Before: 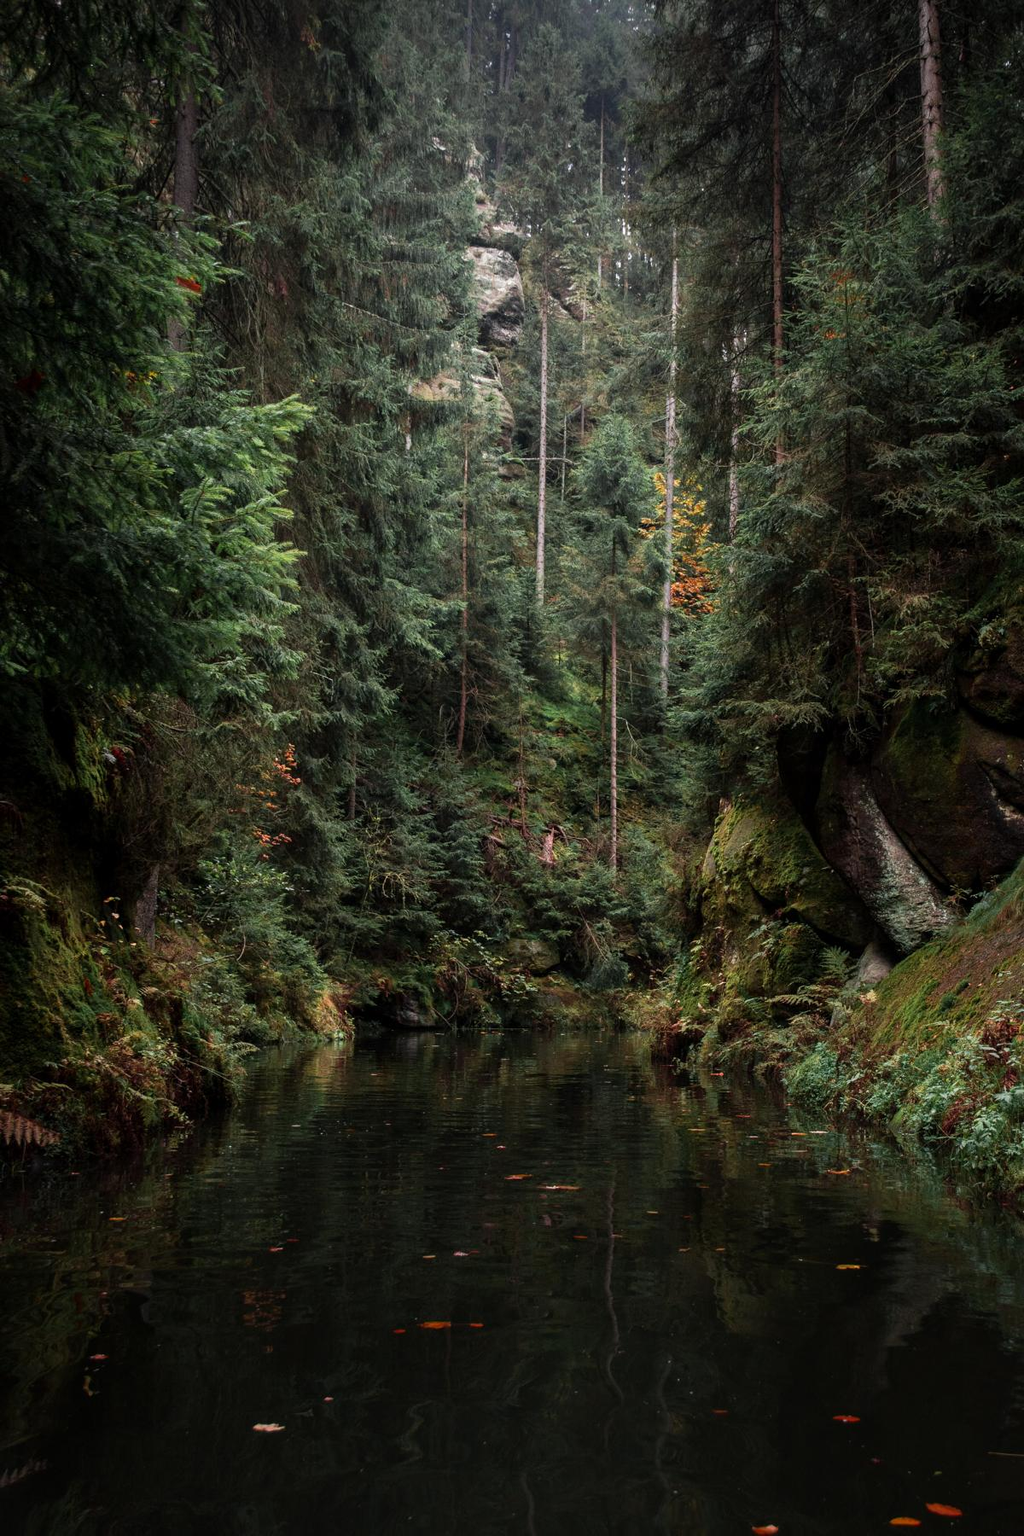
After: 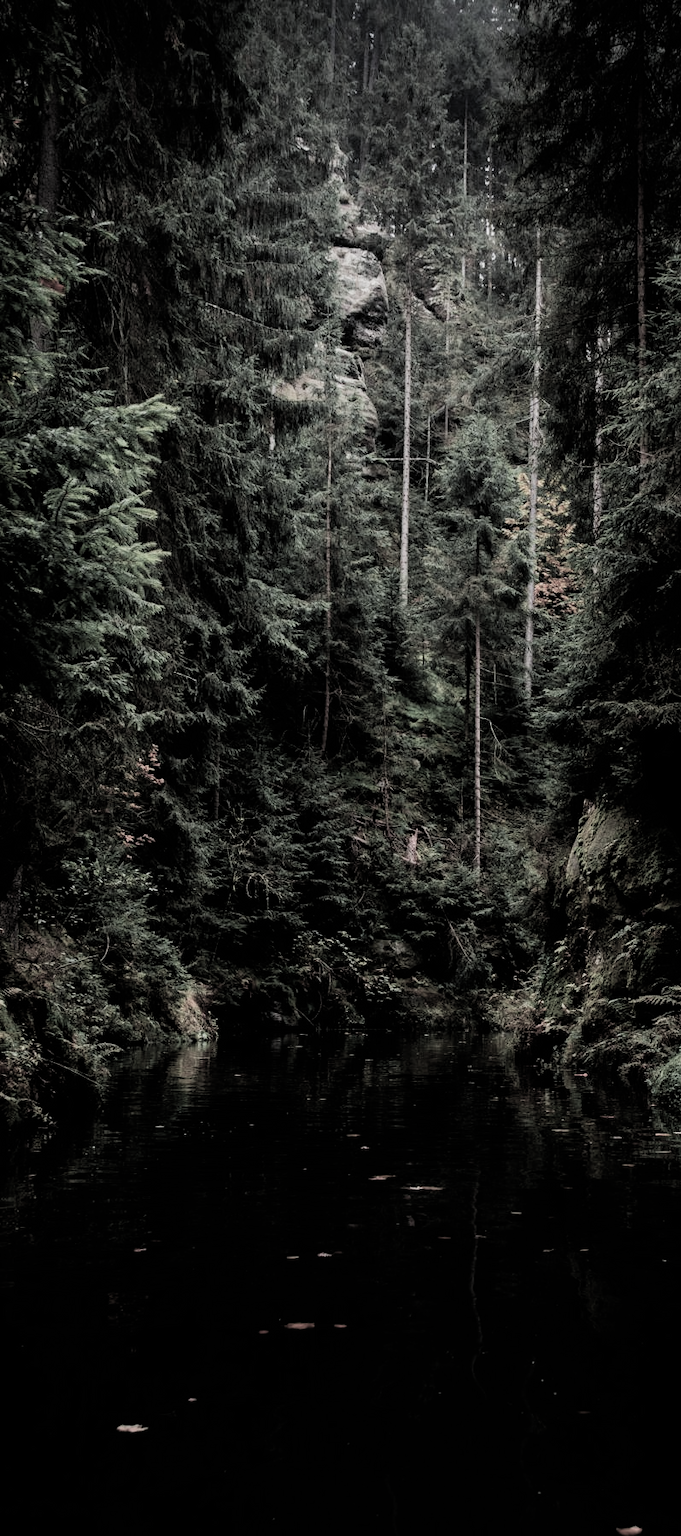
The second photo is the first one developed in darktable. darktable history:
filmic rgb: black relative exposure -5.15 EV, white relative exposure 3.97 EV, hardness 2.88, contrast 1.3, highlights saturation mix -30.82%, color science v4 (2020), iterations of high-quality reconstruction 0
crop and rotate: left 13.37%, right 20.053%
